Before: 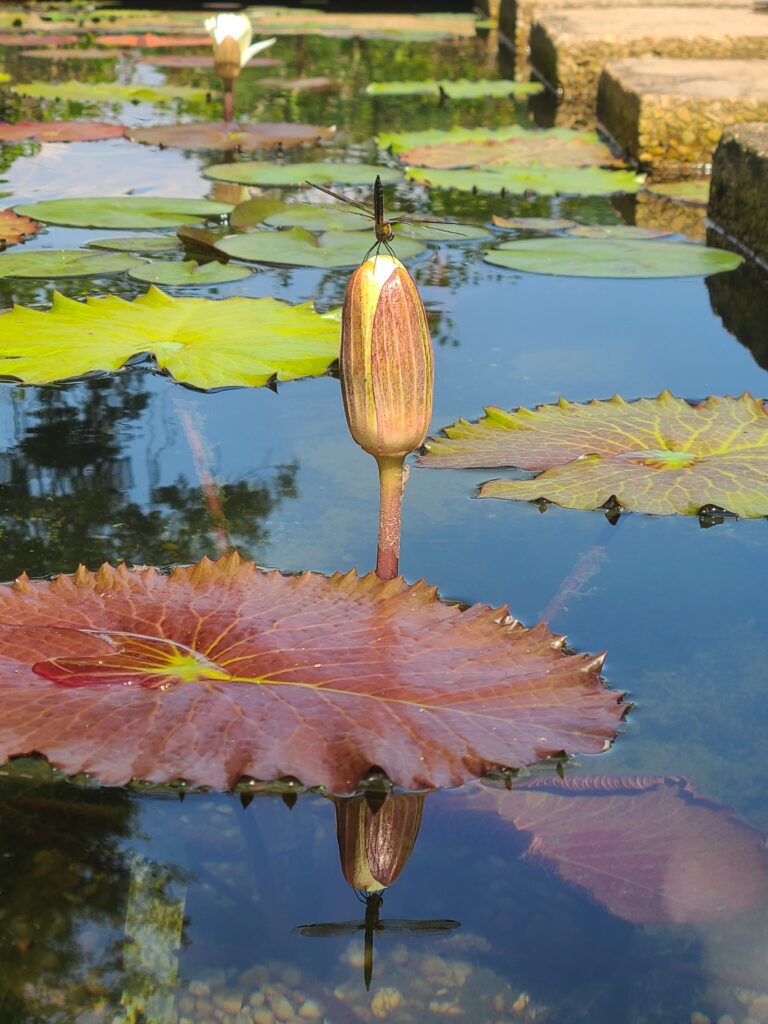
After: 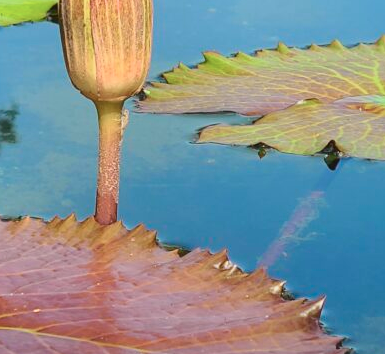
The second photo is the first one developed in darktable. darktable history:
tone curve: curves: ch0 [(0, 0.029) (0.099, 0.082) (0.264, 0.253) (0.447, 0.481) (0.678, 0.721) (0.828, 0.857) (0.992, 0.94)]; ch1 [(0, 0) (0.311, 0.266) (0.411, 0.374) (0.481, 0.458) (0.501, 0.499) (0.514, 0.512) (0.575, 0.577) (0.643, 0.648) (0.682, 0.674) (0.802, 0.812) (1, 1)]; ch2 [(0, 0) (0.259, 0.207) (0.323, 0.311) (0.376, 0.353) (0.463, 0.456) (0.498, 0.498) (0.524, 0.512) (0.574, 0.582) (0.648, 0.653) (0.768, 0.728) (1, 1)], color space Lab, independent channels, preserve colors none
crop: left 36.607%, top 34.735%, right 13.146%, bottom 30.611%
exposure: exposure -0.072 EV, compensate highlight preservation false
